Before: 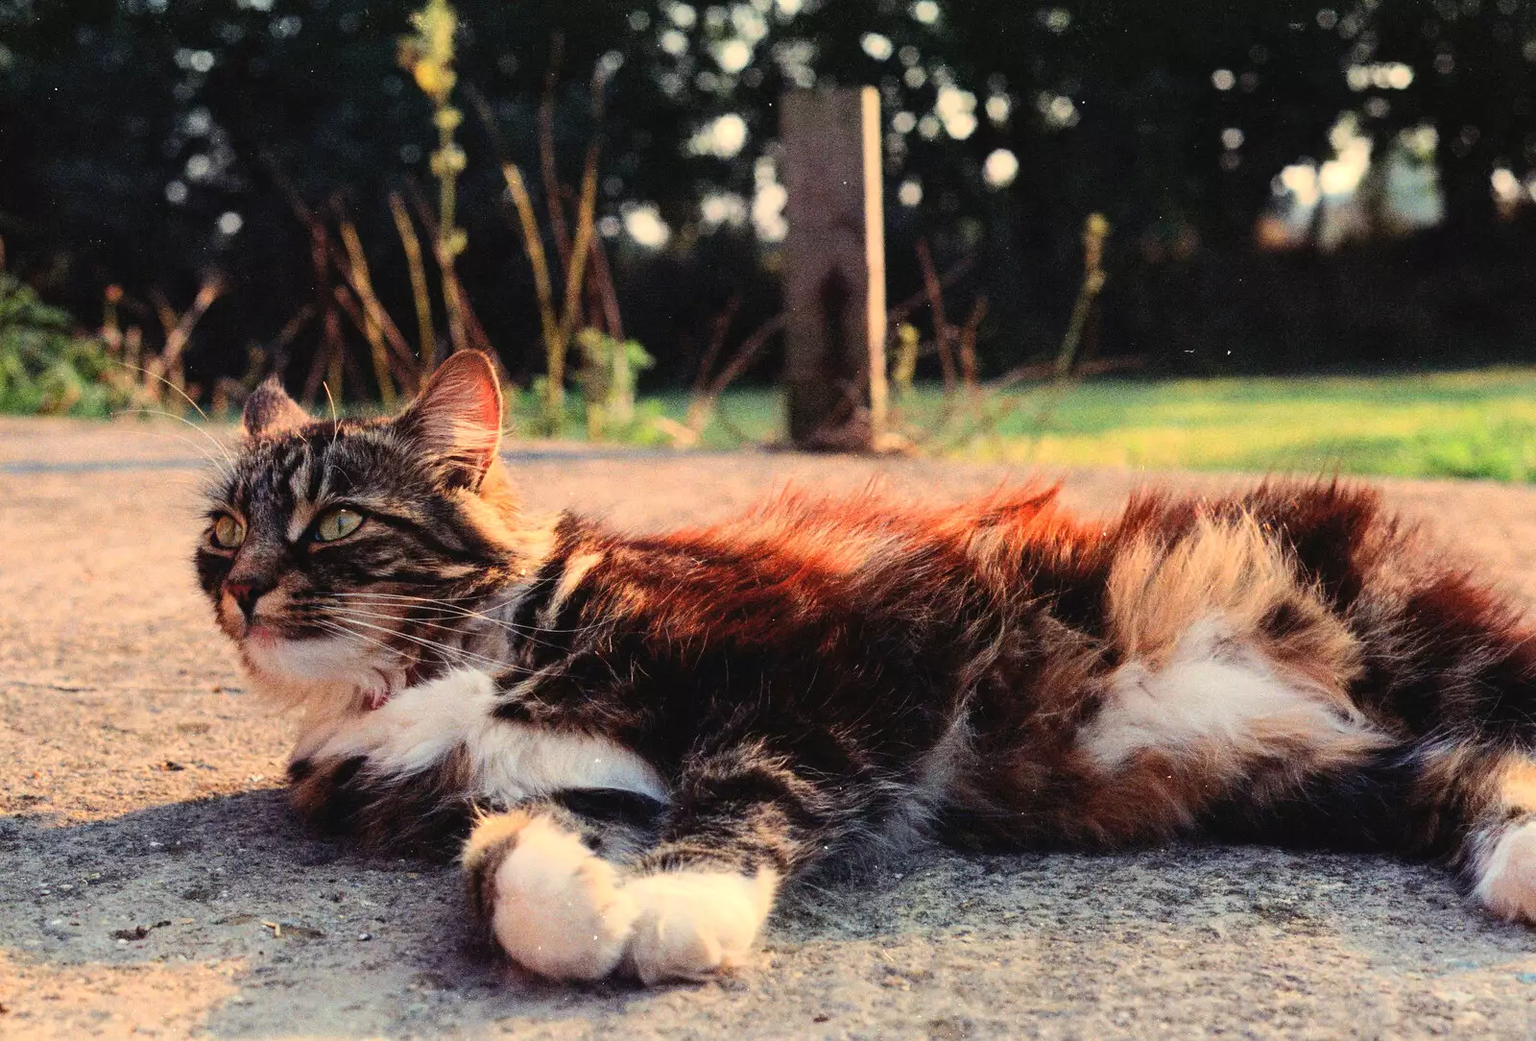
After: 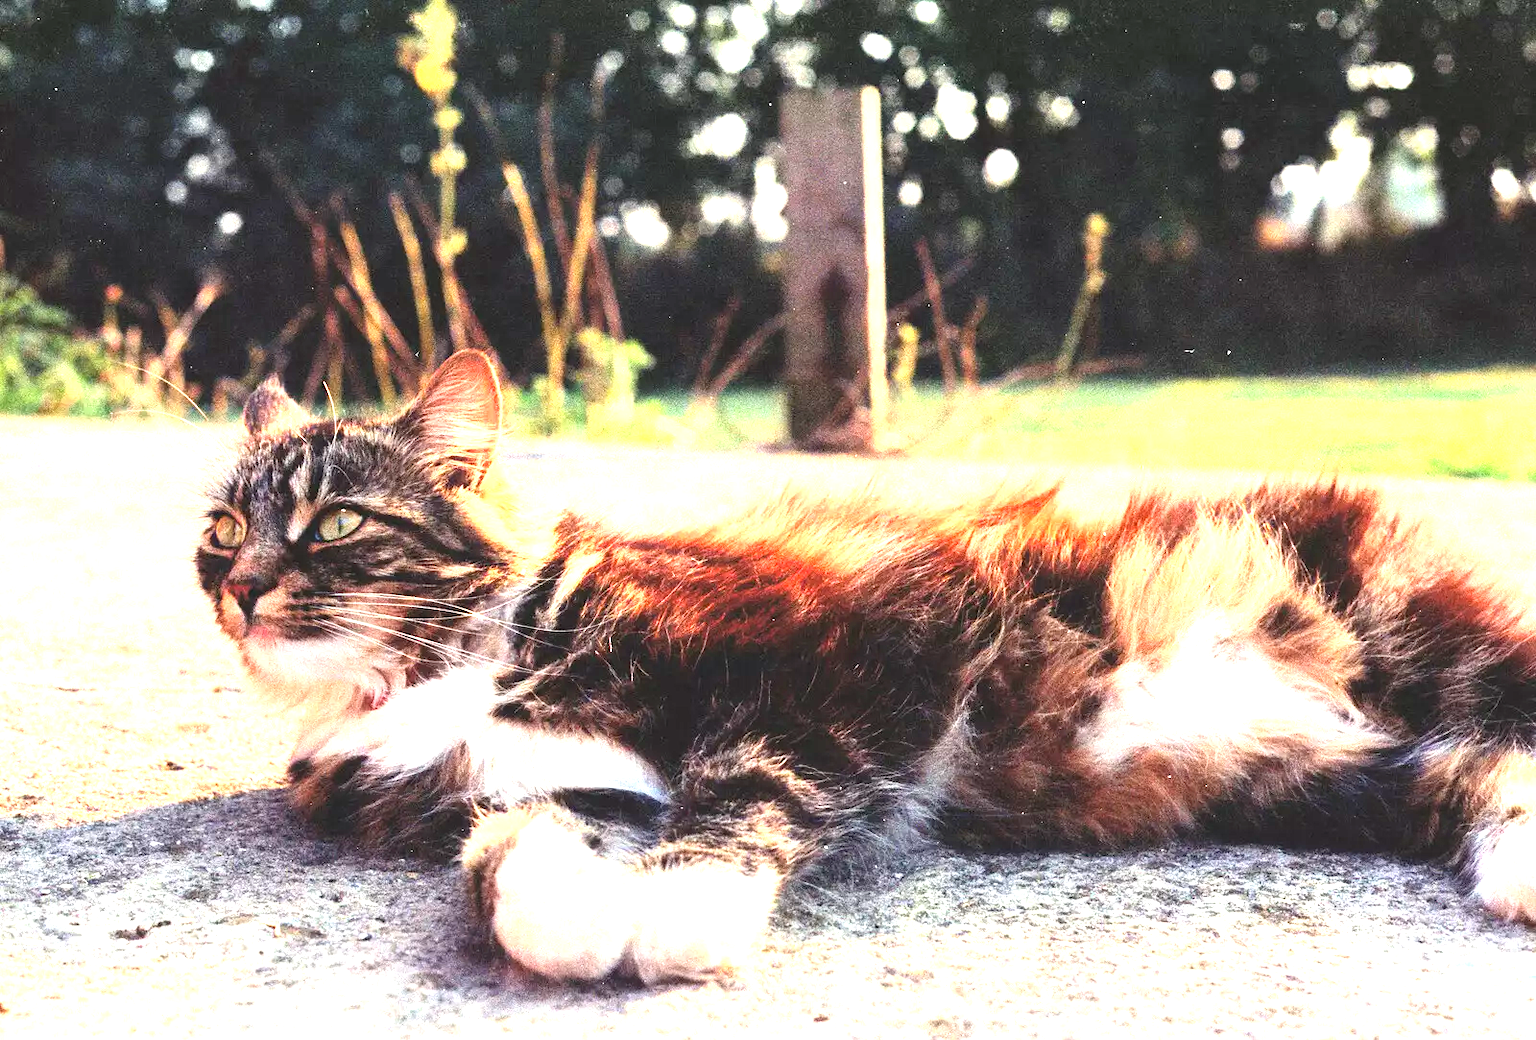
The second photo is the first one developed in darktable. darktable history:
contrast brightness saturation: contrast 0.049, brightness 0.07, saturation 0.008
exposure: black level correction 0, exposure 1.754 EV, compensate highlight preservation false
